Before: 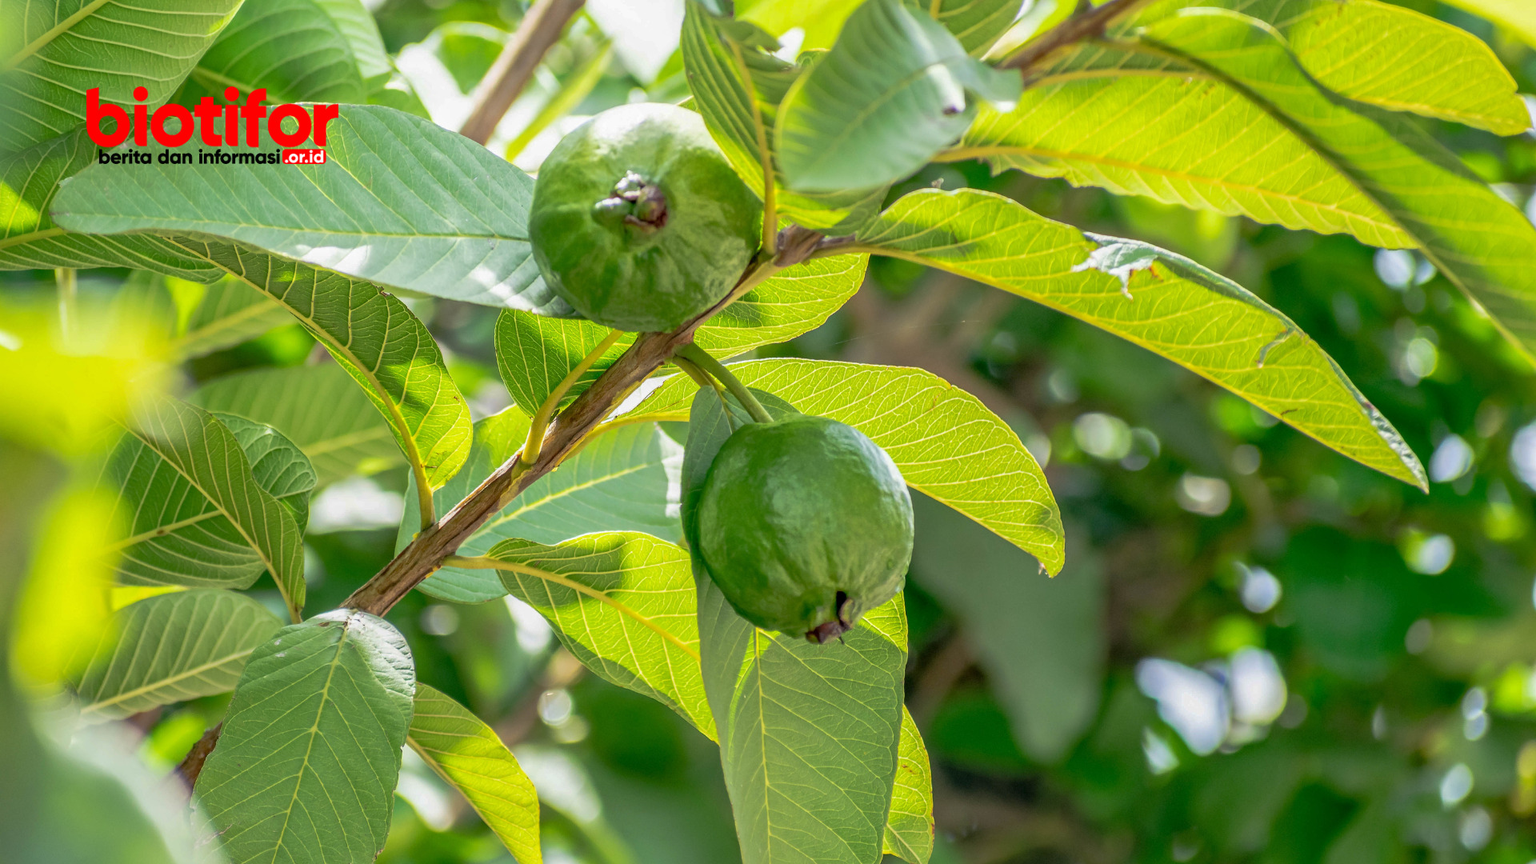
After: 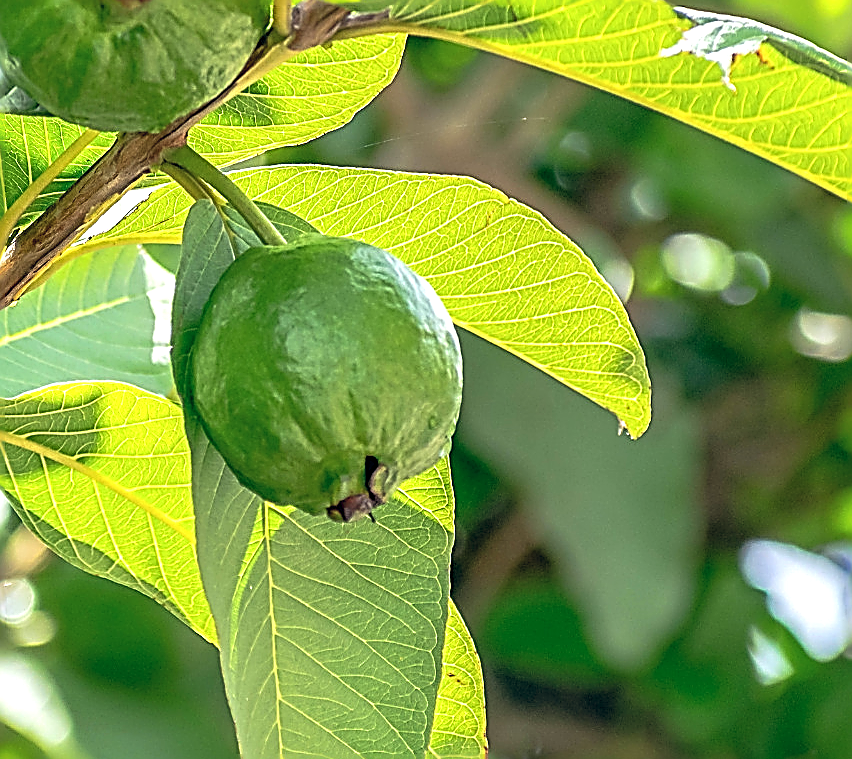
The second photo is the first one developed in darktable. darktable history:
exposure: black level correction 0, exposure 0.5 EV, compensate highlight preservation false
sharpen: amount 2
tone equalizer: on, module defaults
crop: left 35.432%, top 26.233%, right 20.145%, bottom 3.432%
color balance rgb: shadows lift › chroma 3.88%, shadows lift › hue 88.52°, power › hue 214.65°, global offset › chroma 0.1%, global offset › hue 252.4°, contrast 4.45%
